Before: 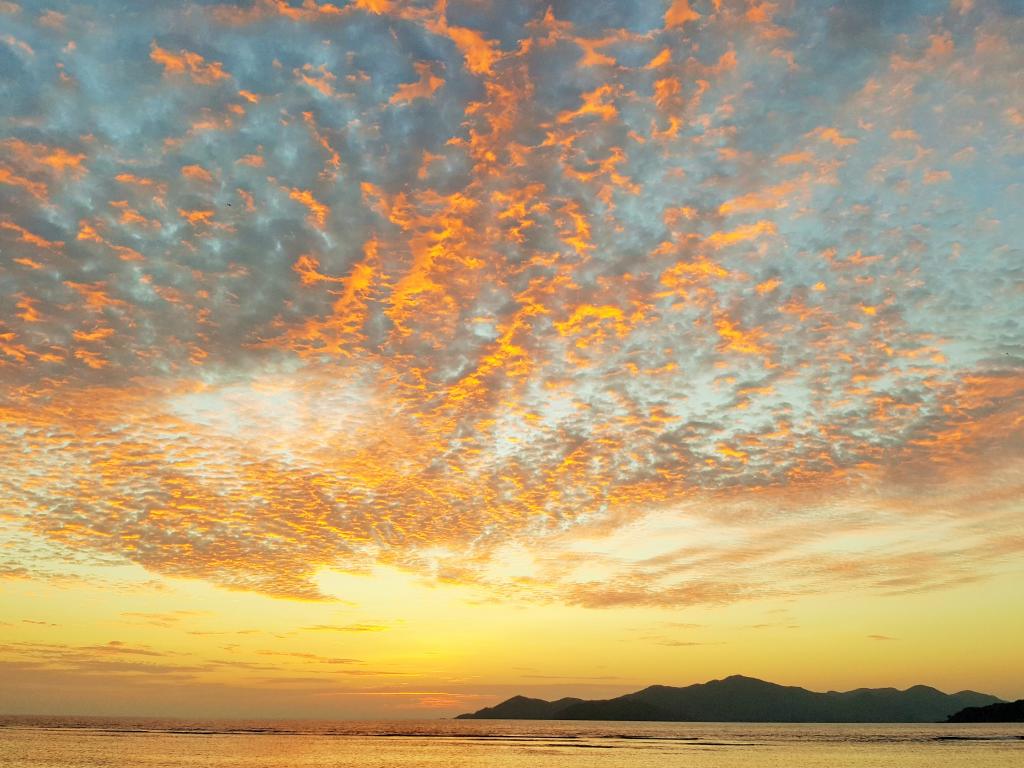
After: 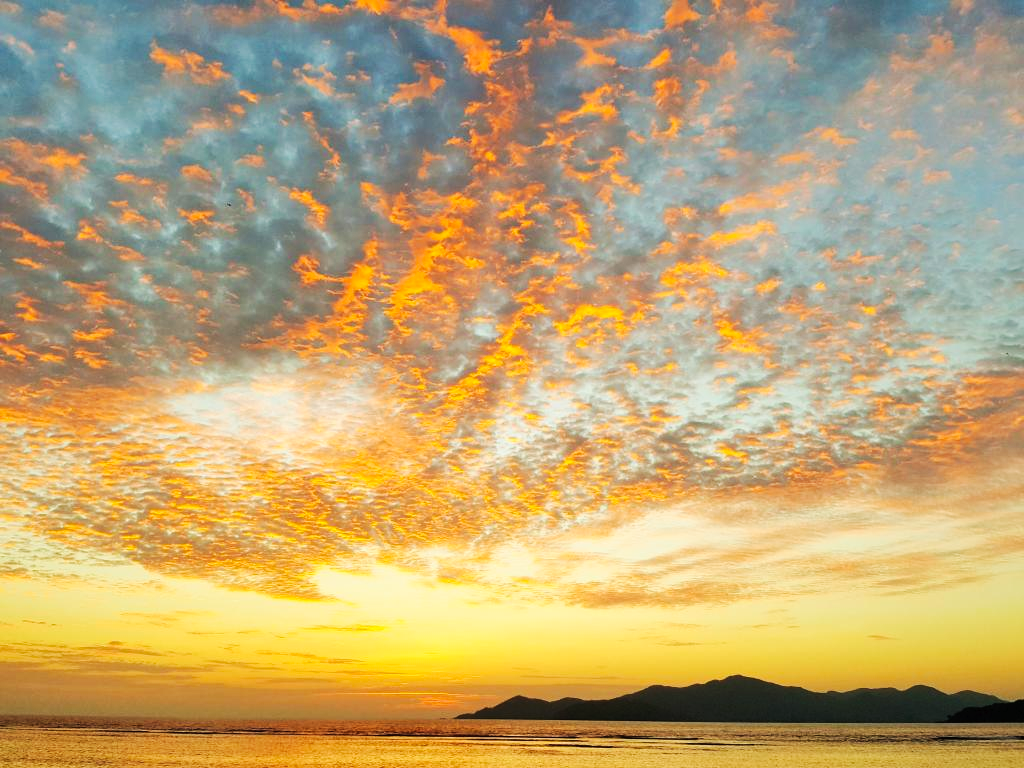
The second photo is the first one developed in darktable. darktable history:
tone curve: curves: ch0 [(0, 0) (0.003, 0.009) (0.011, 0.013) (0.025, 0.019) (0.044, 0.029) (0.069, 0.04) (0.1, 0.053) (0.136, 0.08) (0.177, 0.114) (0.224, 0.151) (0.277, 0.207) (0.335, 0.267) (0.399, 0.35) (0.468, 0.442) (0.543, 0.545) (0.623, 0.656) (0.709, 0.752) (0.801, 0.843) (0.898, 0.932) (1, 1)], preserve colors none
